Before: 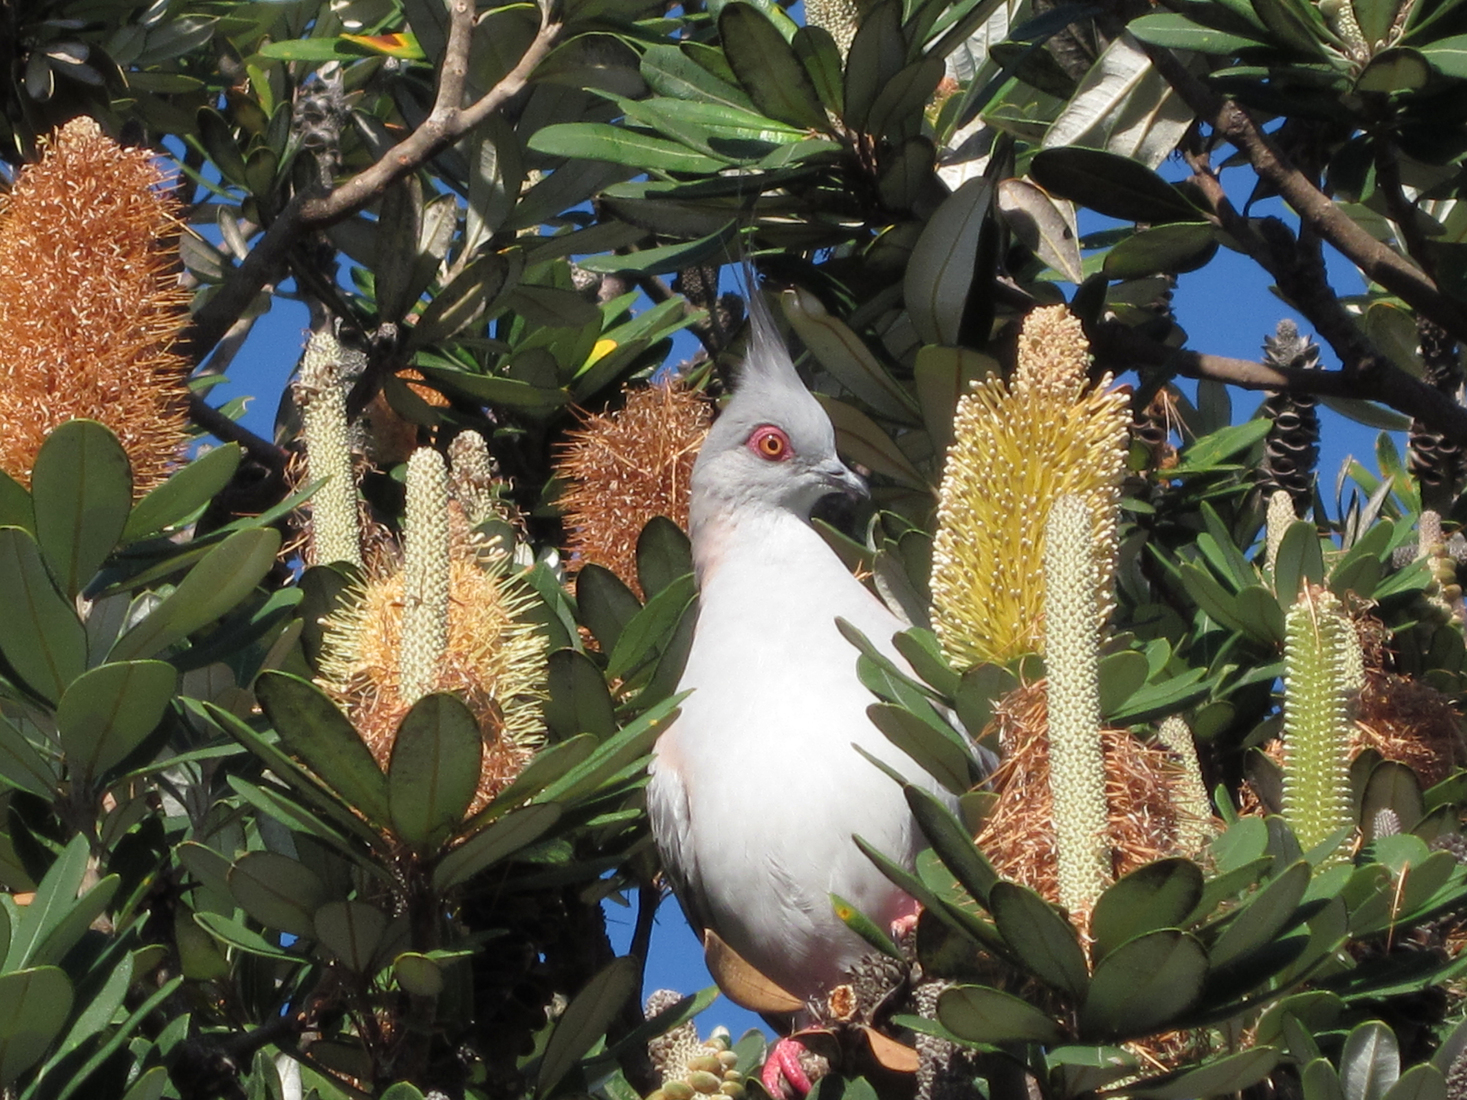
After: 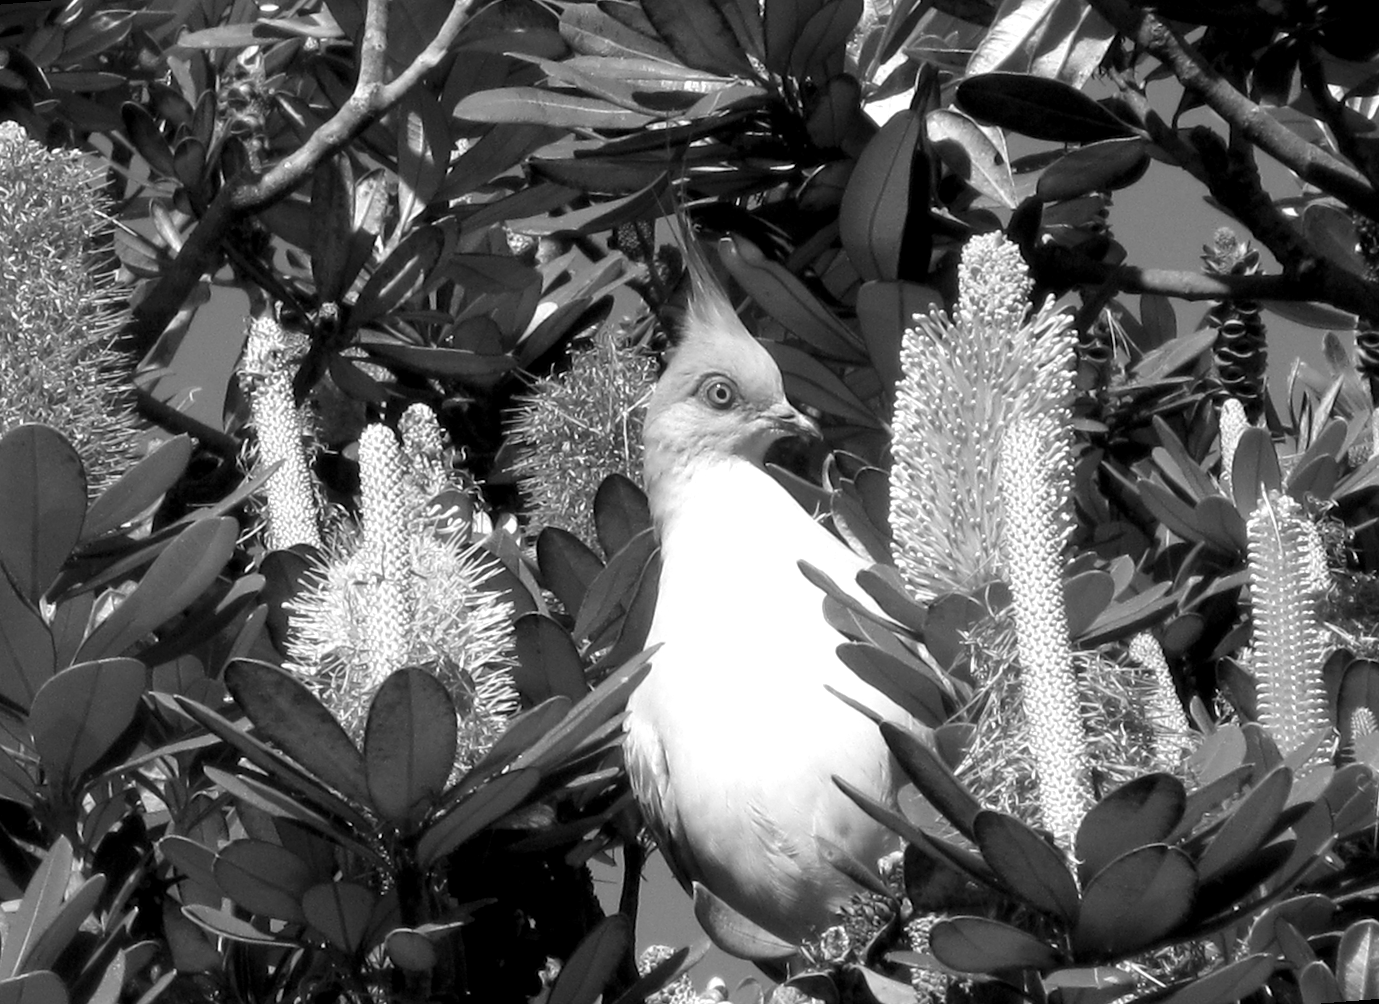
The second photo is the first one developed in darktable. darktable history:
rotate and perspective: rotation -4.57°, crop left 0.054, crop right 0.944, crop top 0.087, crop bottom 0.914
monochrome: on, module defaults
levels: levels [0.055, 0.477, 0.9]
